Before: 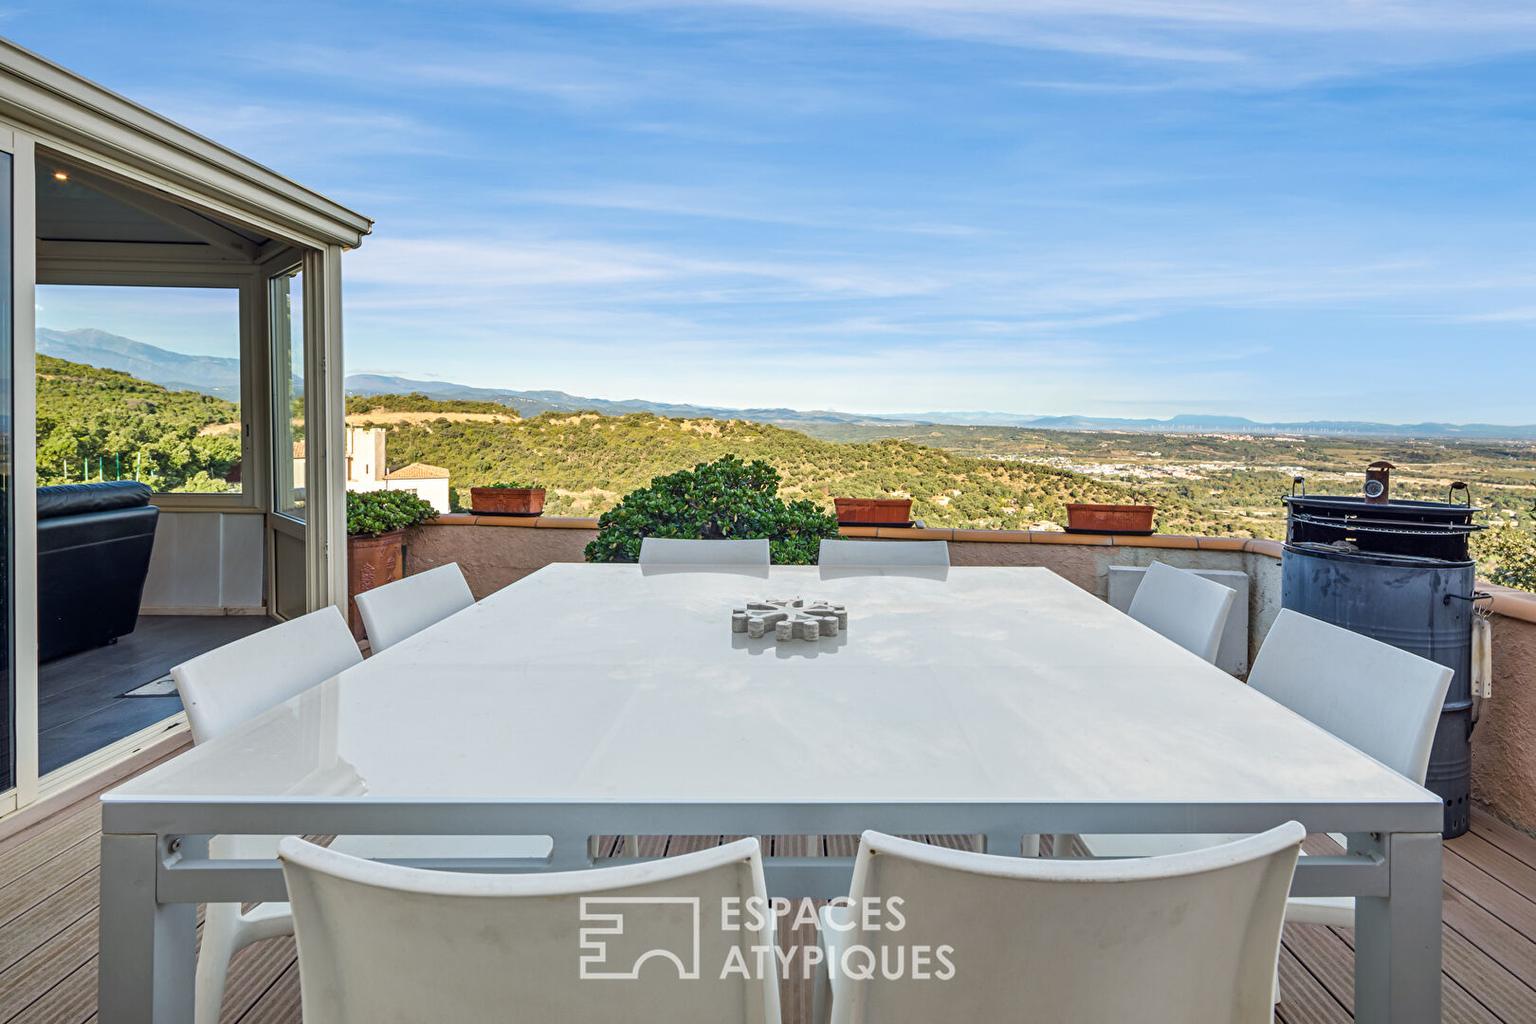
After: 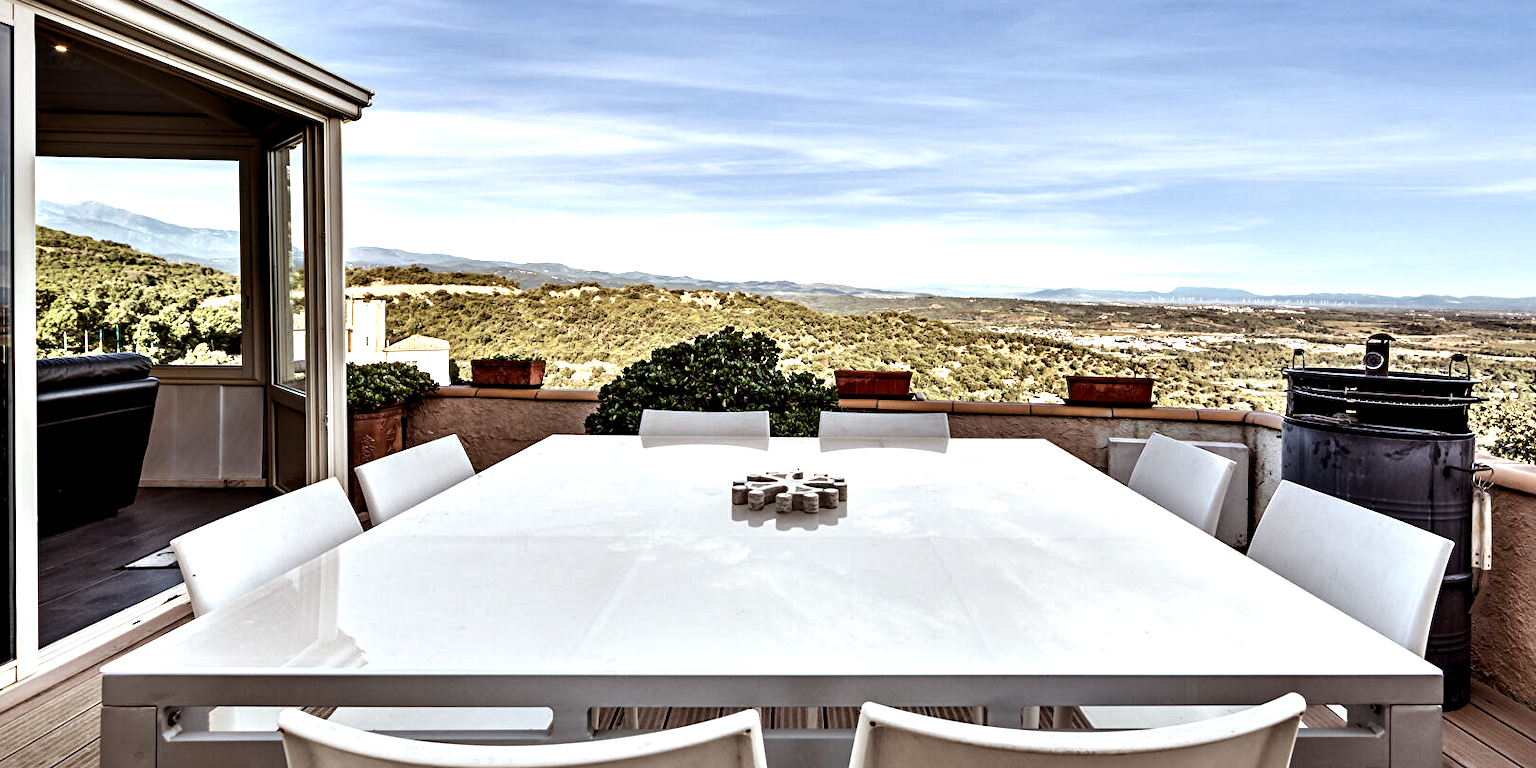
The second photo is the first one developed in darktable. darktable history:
tone equalizer: -8 EV -0.417 EV, -7 EV -0.389 EV, -6 EV -0.333 EV, -5 EV -0.222 EV, -3 EV 0.222 EV, -2 EV 0.333 EV, -1 EV 0.389 EV, +0 EV 0.417 EV, edges refinement/feathering 500, mask exposure compensation -1.57 EV, preserve details no
contrast equalizer: octaves 7, y [[0.609, 0.611, 0.615, 0.613, 0.607, 0.603], [0.504, 0.498, 0.496, 0.499, 0.506, 0.516], [0 ×6], [0 ×6], [0 ×6]]
rgb levels: mode RGB, independent channels, levels [[0, 0.5, 1], [0, 0.521, 1], [0, 0.536, 1]]
contrast brightness saturation: contrast 0.03, brightness -0.04
color balance: input saturation 100.43%, contrast fulcrum 14.22%, output saturation 70.41%
crop and rotate: top 12.5%, bottom 12.5%
